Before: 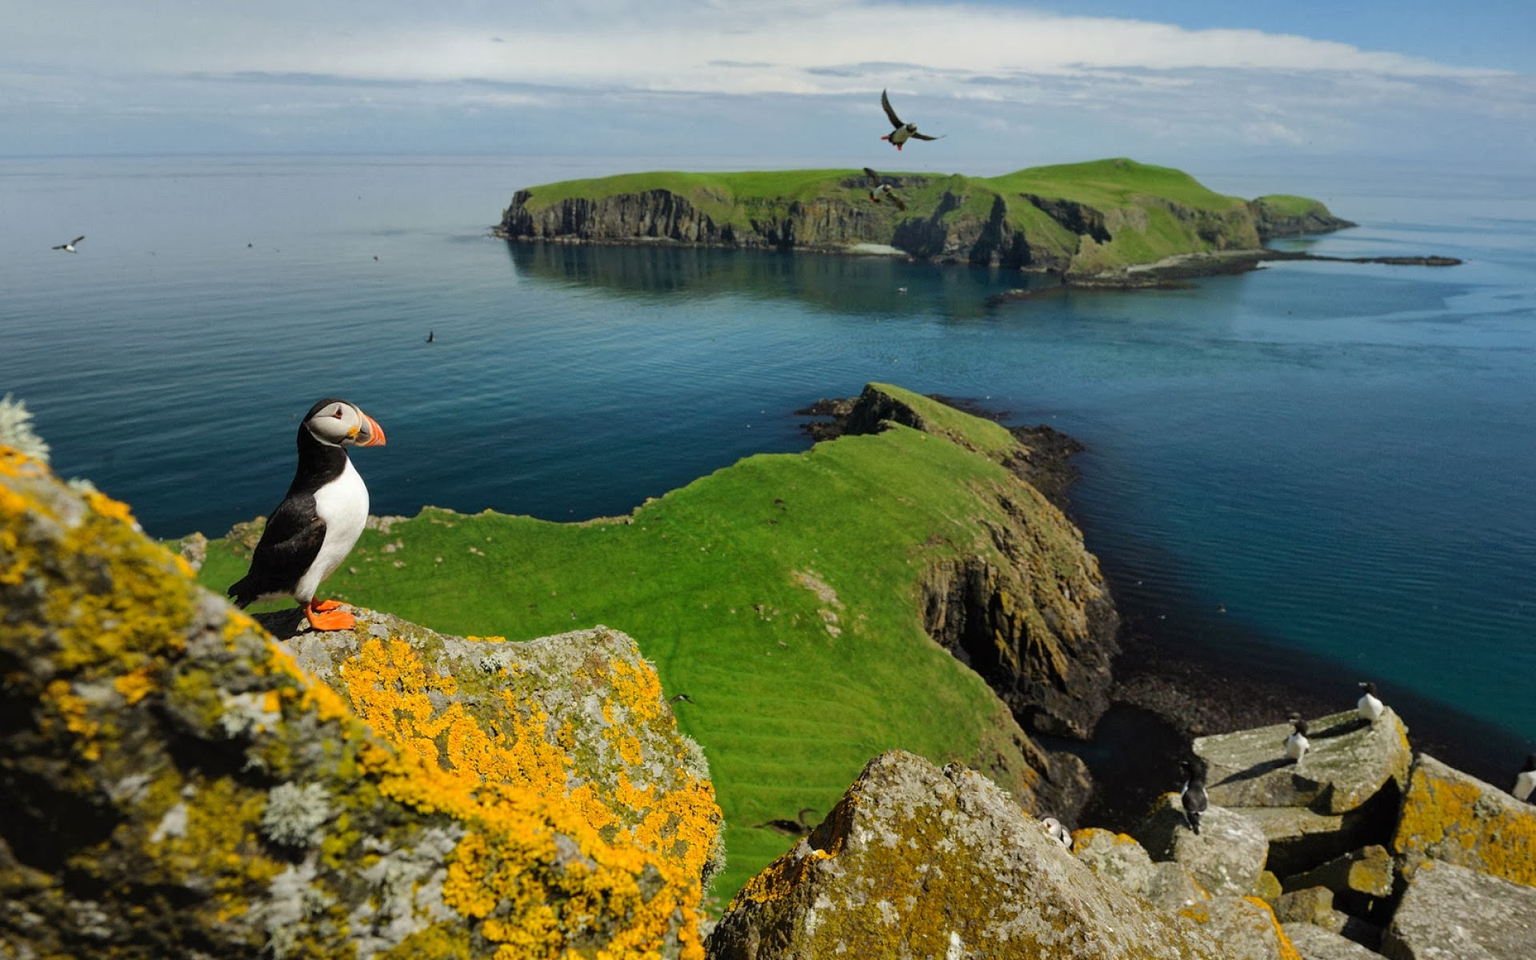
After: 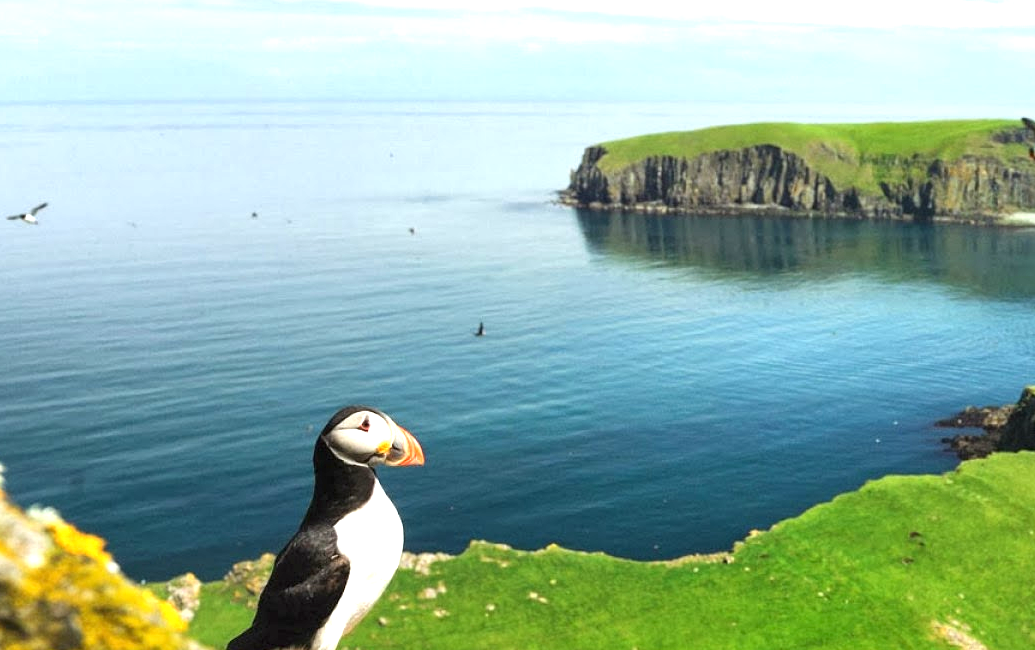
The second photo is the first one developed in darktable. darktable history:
exposure: black level correction 0, exposure 1.346 EV, compensate exposure bias true, compensate highlight preservation false
crop and rotate: left 3.067%, top 7.67%, right 43%, bottom 38.082%
